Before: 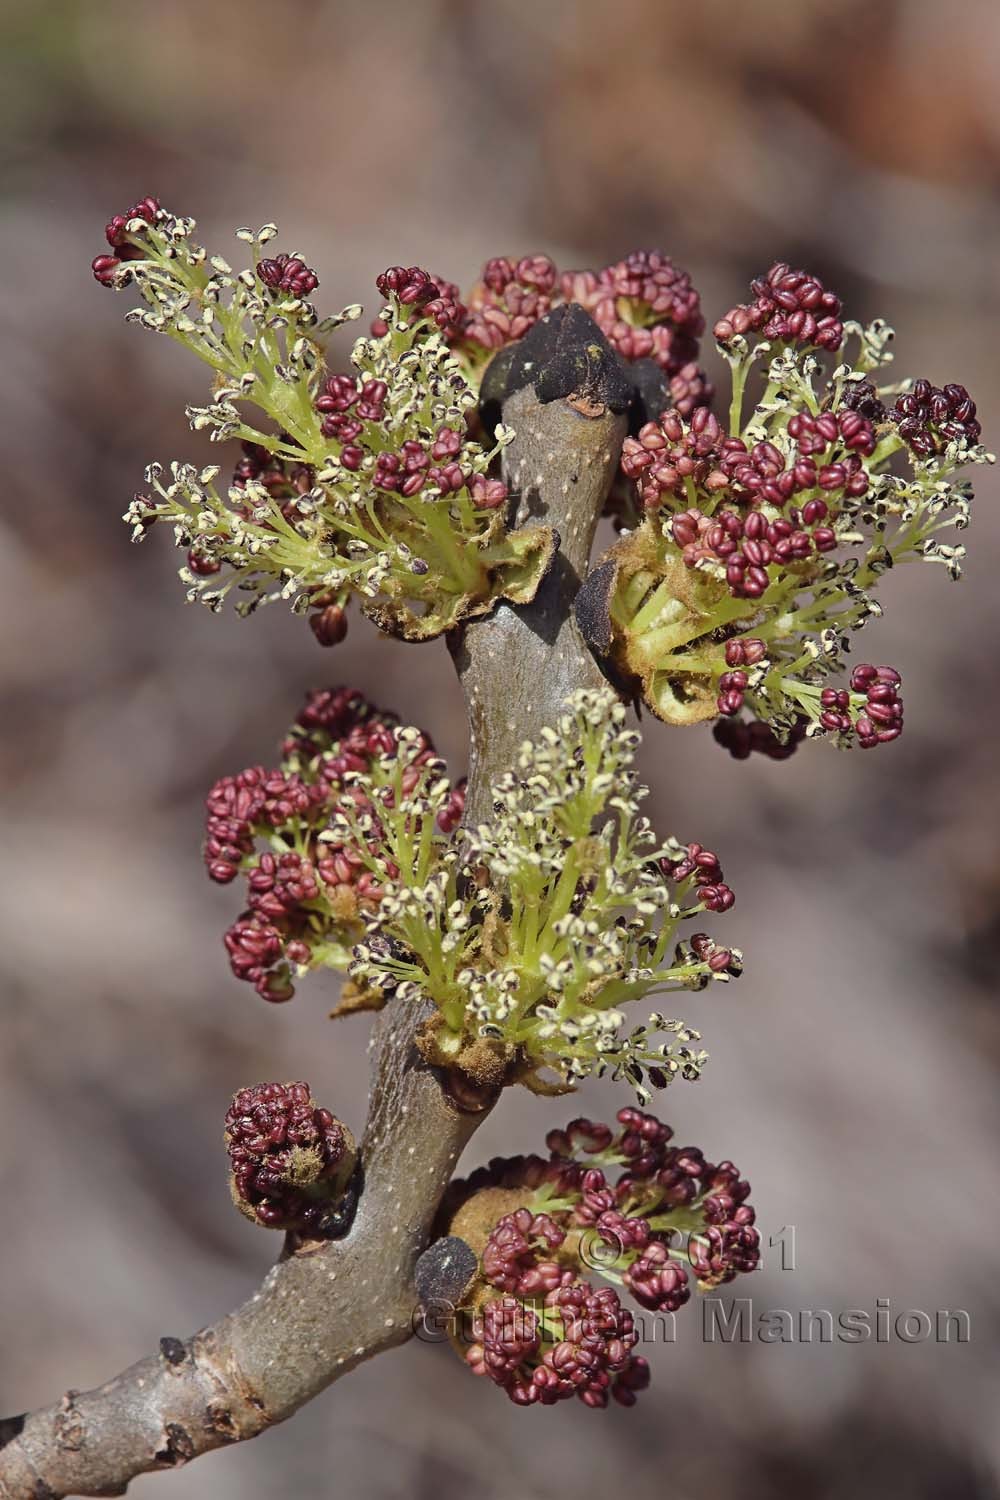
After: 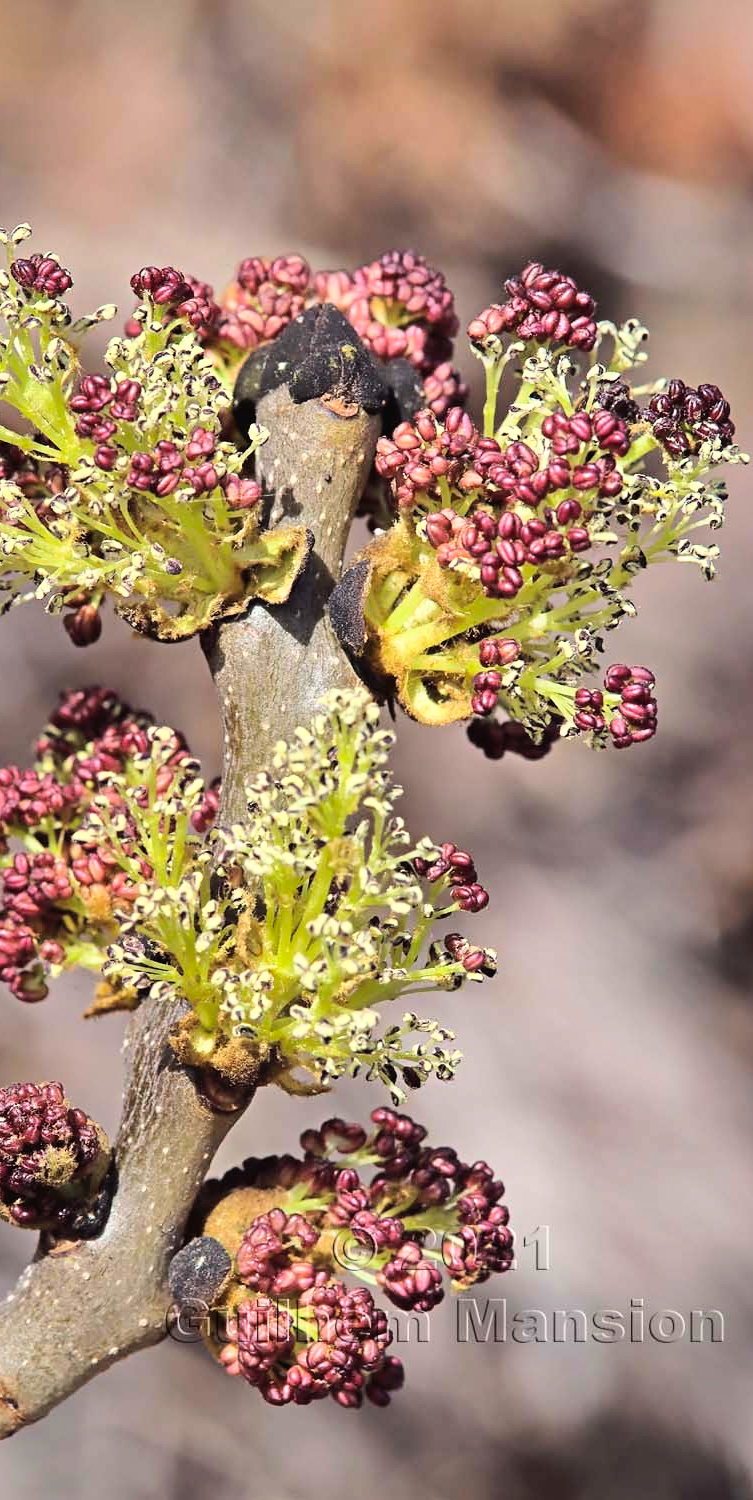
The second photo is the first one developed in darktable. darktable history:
shadows and highlights: shadows 39.38, highlights -59.67
base curve: curves: ch0 [(0, 0) (0.007, 0.004) (0.027, 0.03) (0.046, 0.07) (0.207, 0.54) (0.442, 0.872) (0.673, 0.972) (1, 1)]
crop and rotate: left 24.61%
